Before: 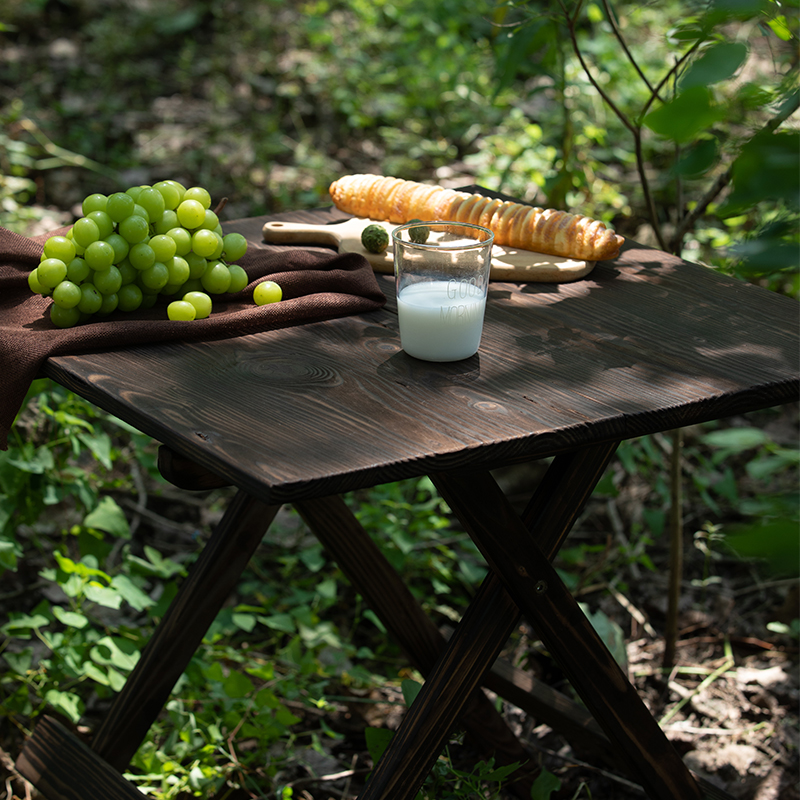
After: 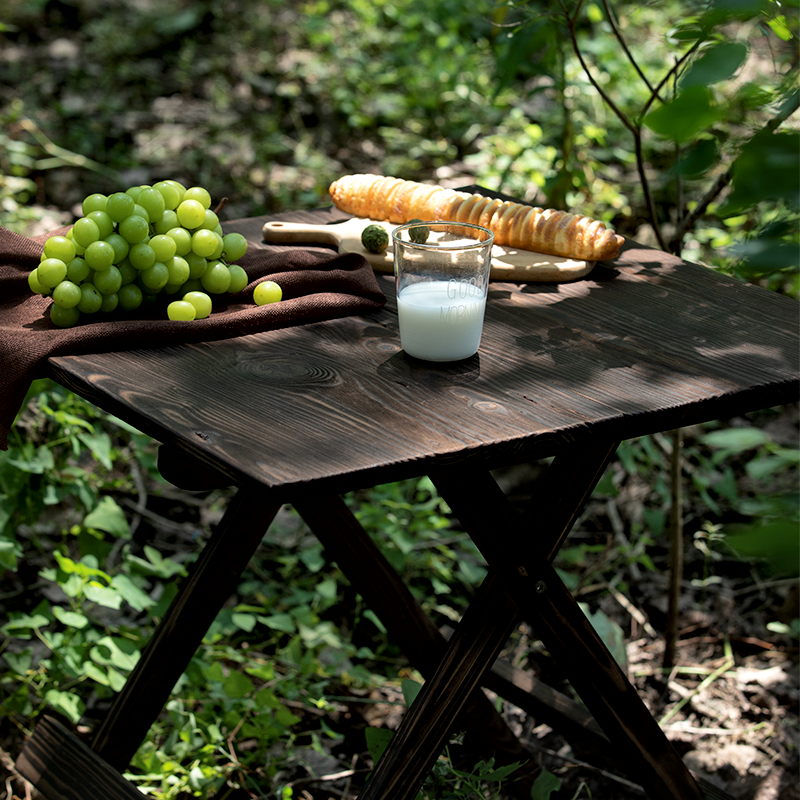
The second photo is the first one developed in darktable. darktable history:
local contrast: mode bilateral grid, contrast 20, coarseness 50, detail 178%, midtone range 0.2
exposure: compensate exposure bias true, compensate highlight preservation false
